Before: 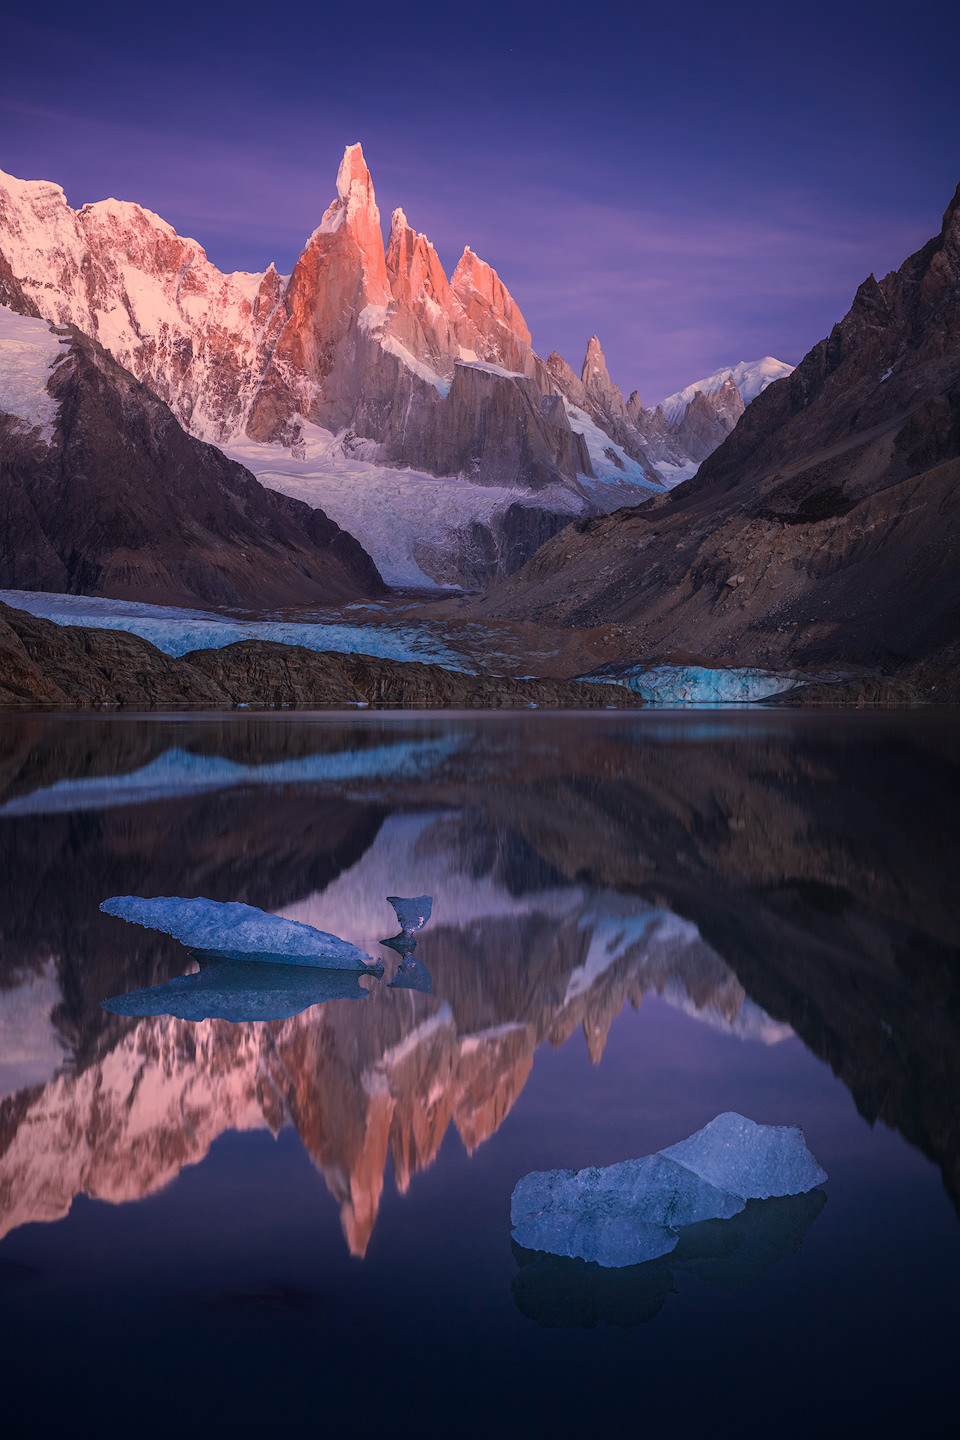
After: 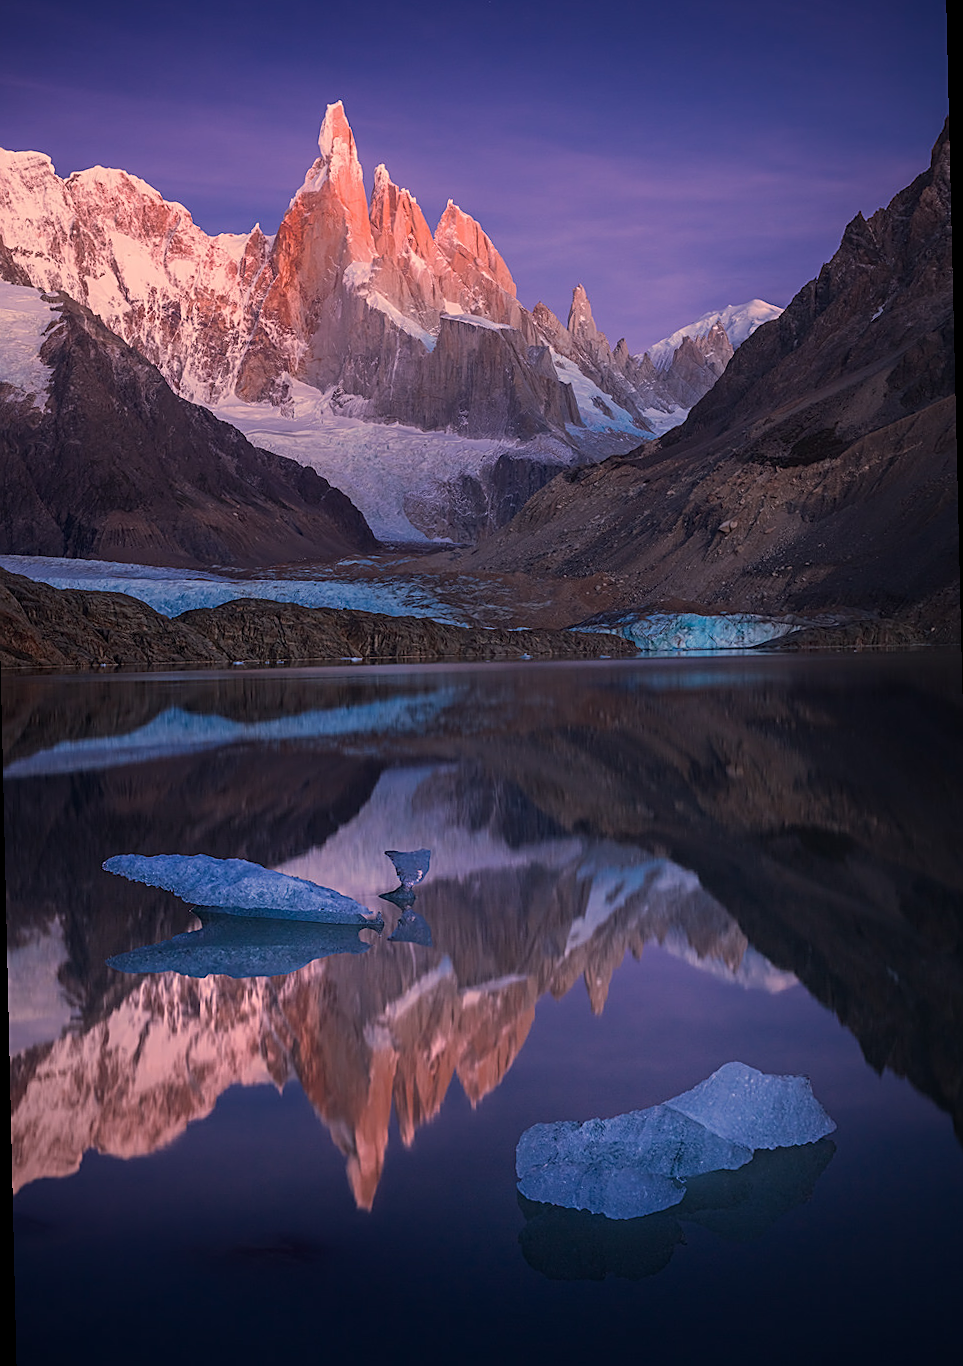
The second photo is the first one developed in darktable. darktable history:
rotate and perspective: rotation -1.32°, lens shift (horizontal) -0.031, crop left 0.015, crop right 0.985, crop top 0.047, crop bottom 0.982
sharpen: on, module defaults
